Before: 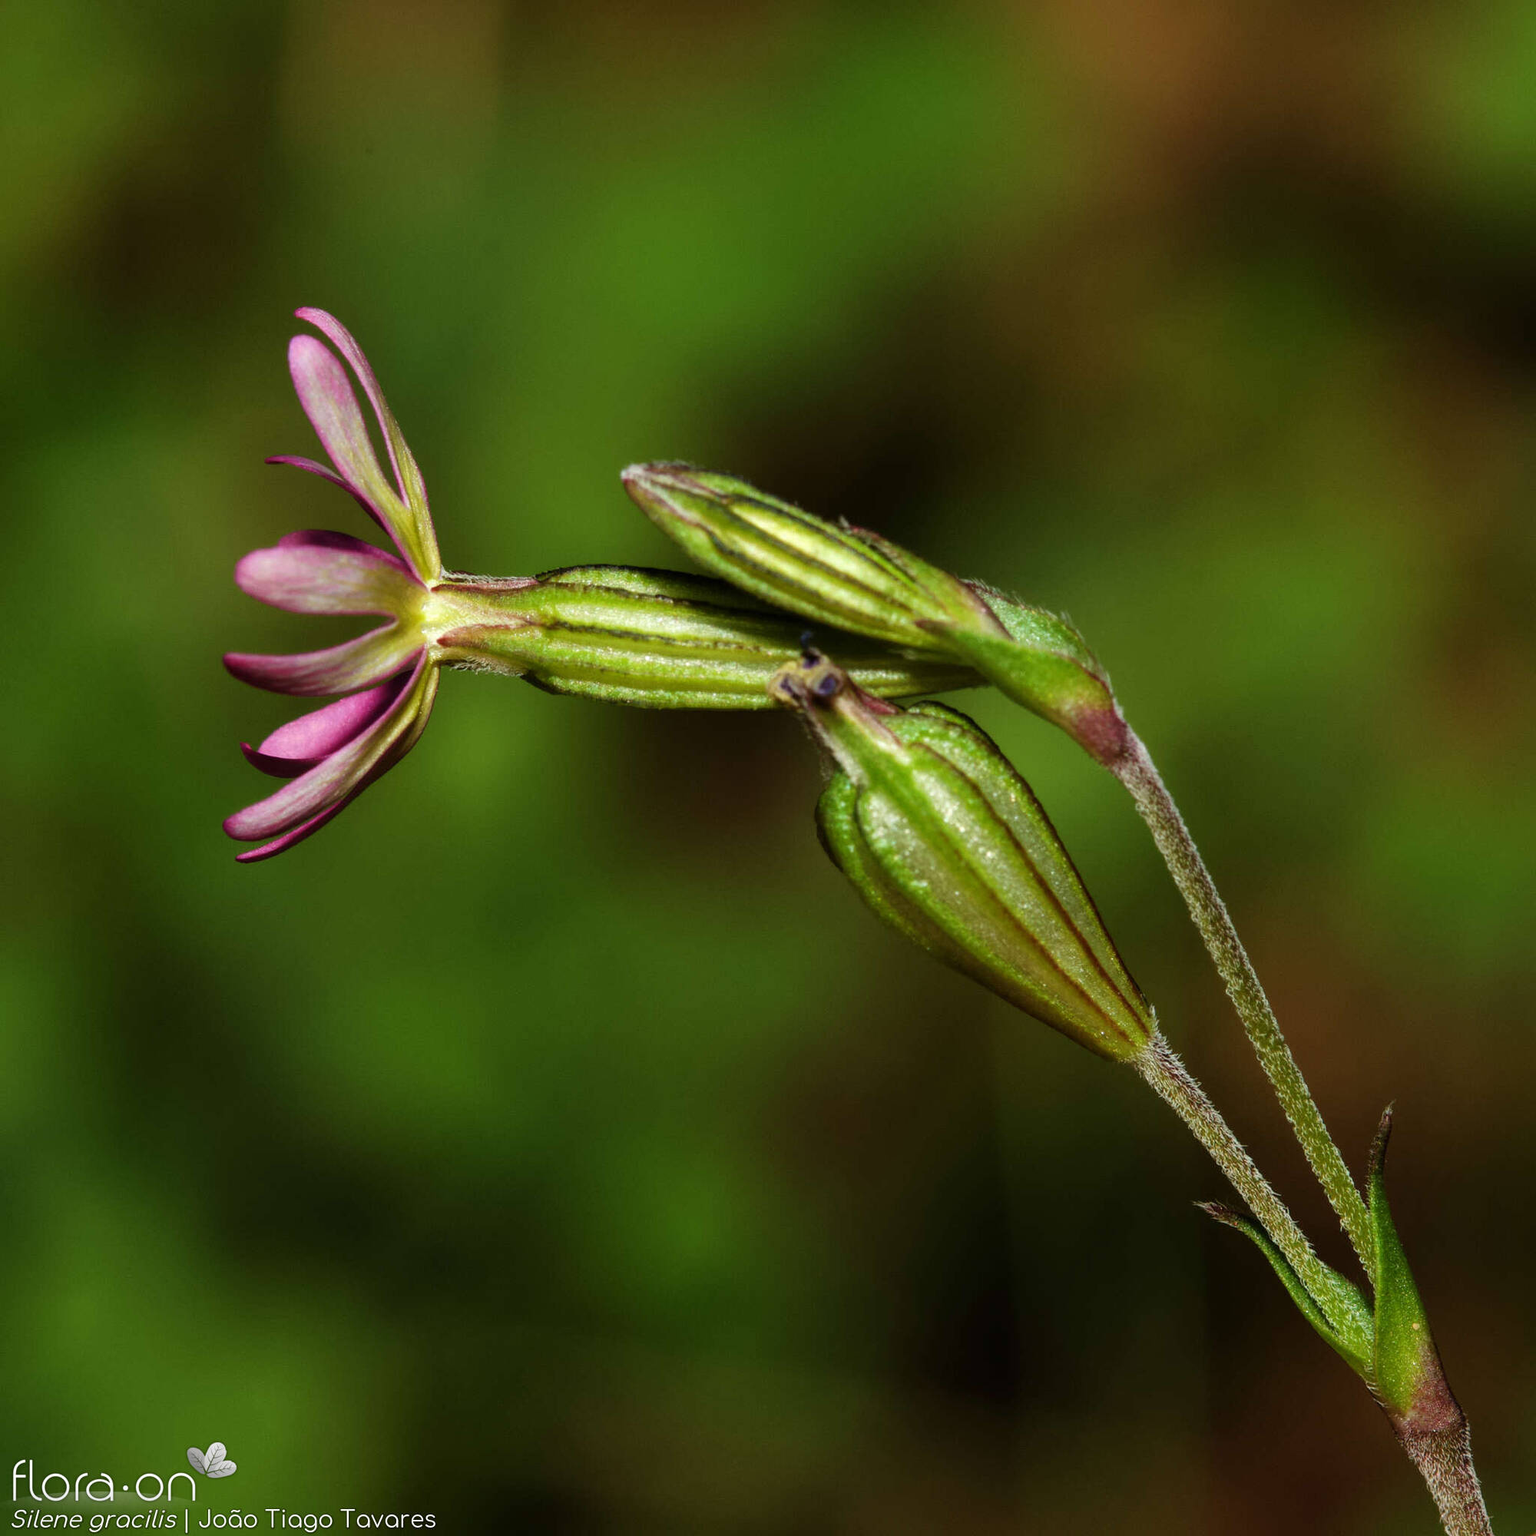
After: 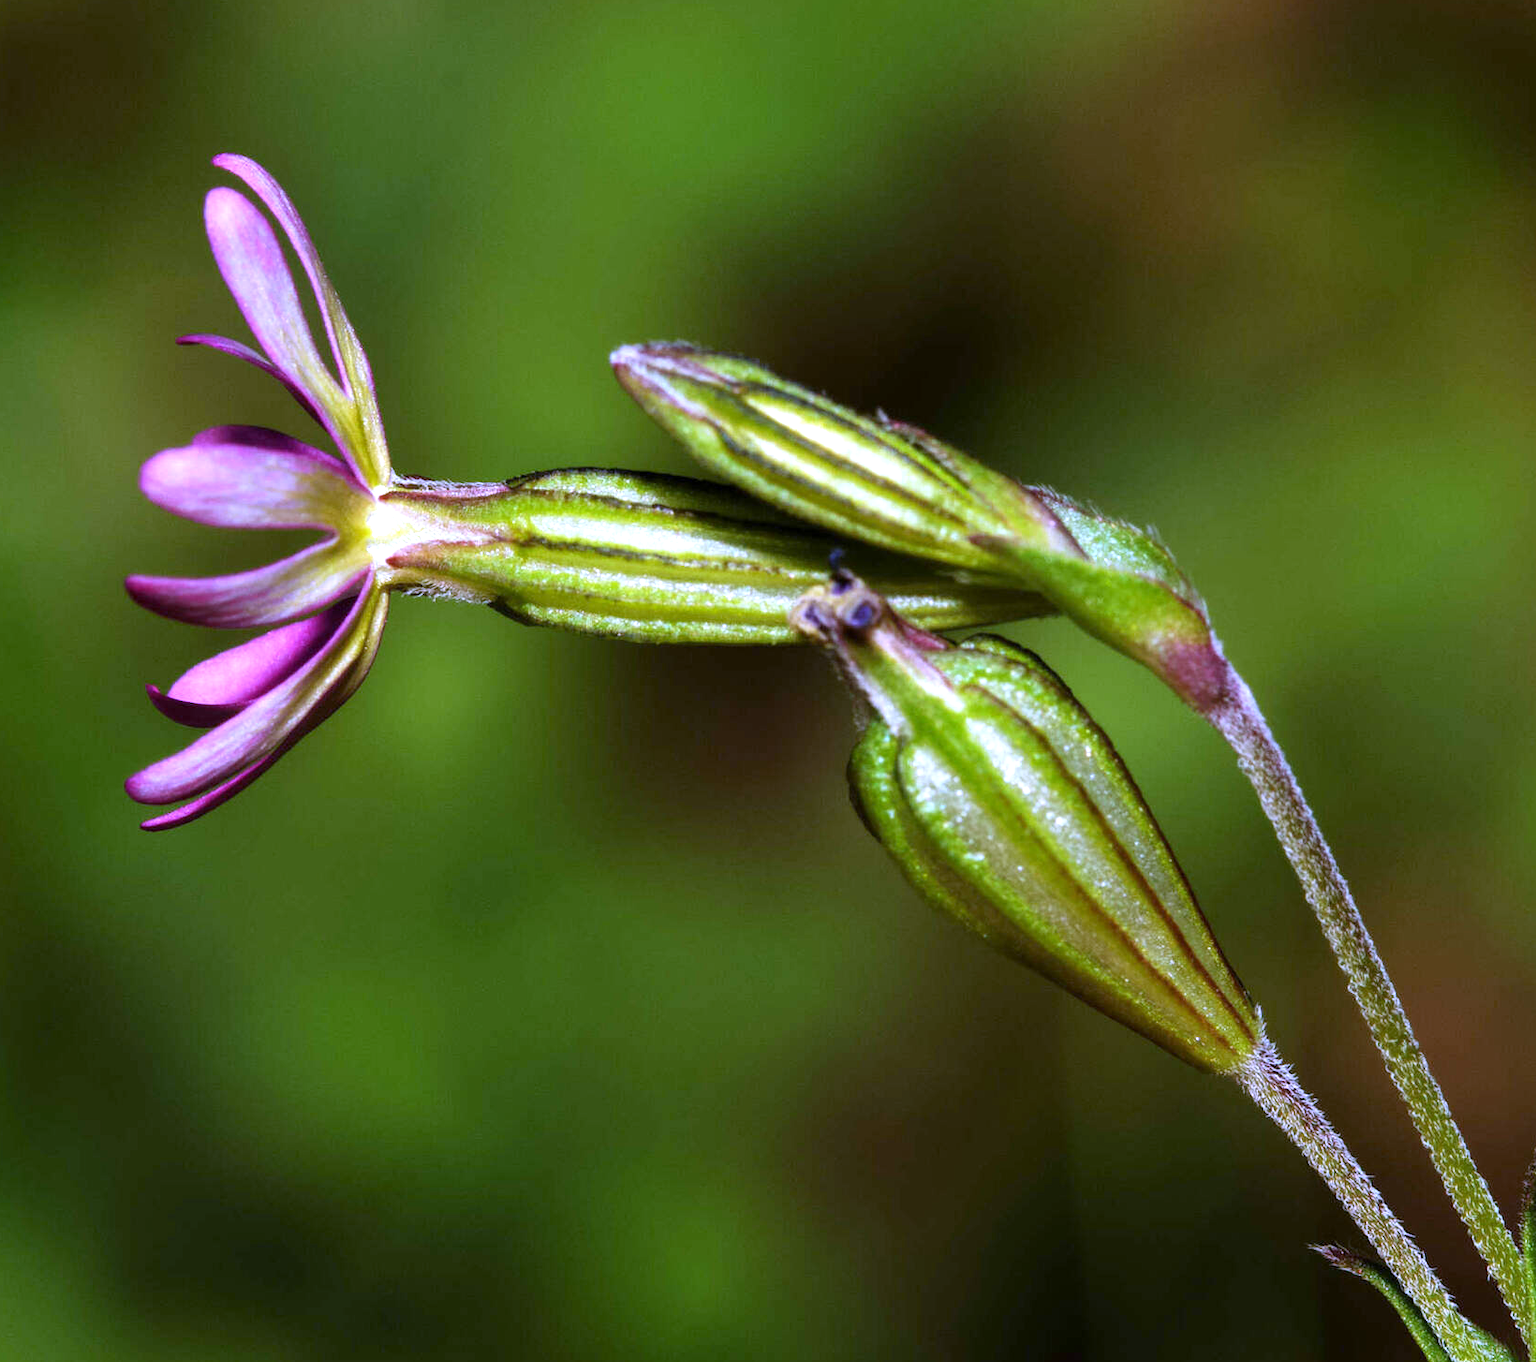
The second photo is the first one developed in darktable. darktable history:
tone equalizer: on, module defaults
crop: left 7.856%, top 11.836%, right 10.12%, bottom 15.387%
exposure: black level correction 0.001, exposure 0.5 EV, compensate exposure bias true, compensate highlight preservation false
white balance: red 0.98, blue 1.61
